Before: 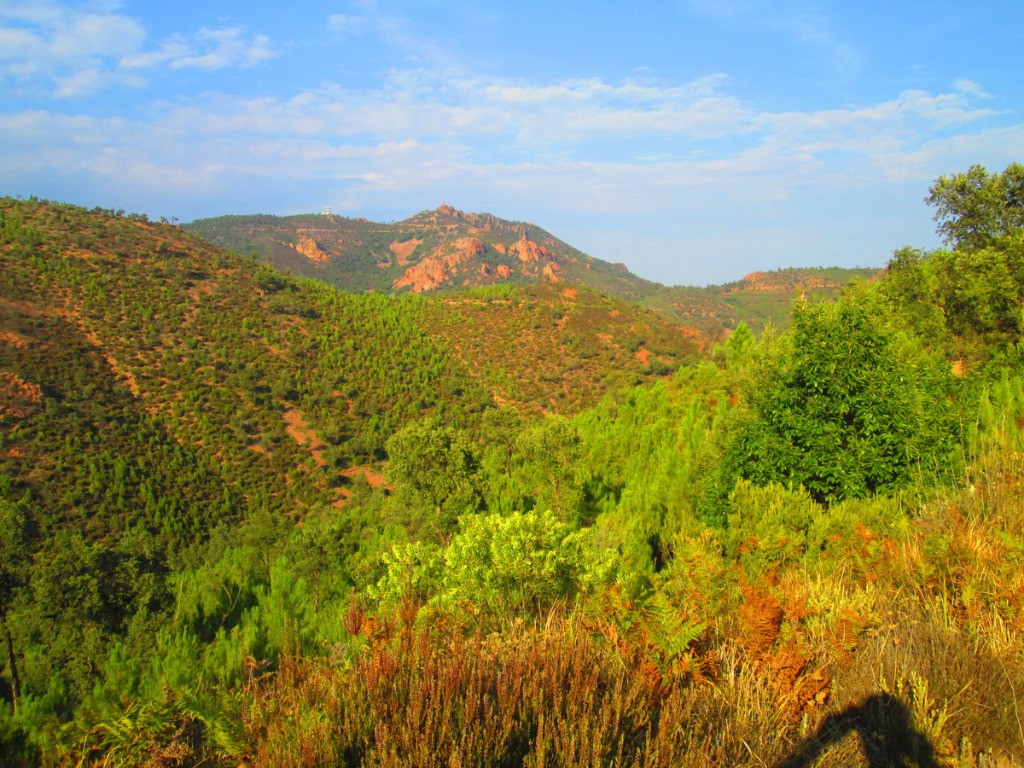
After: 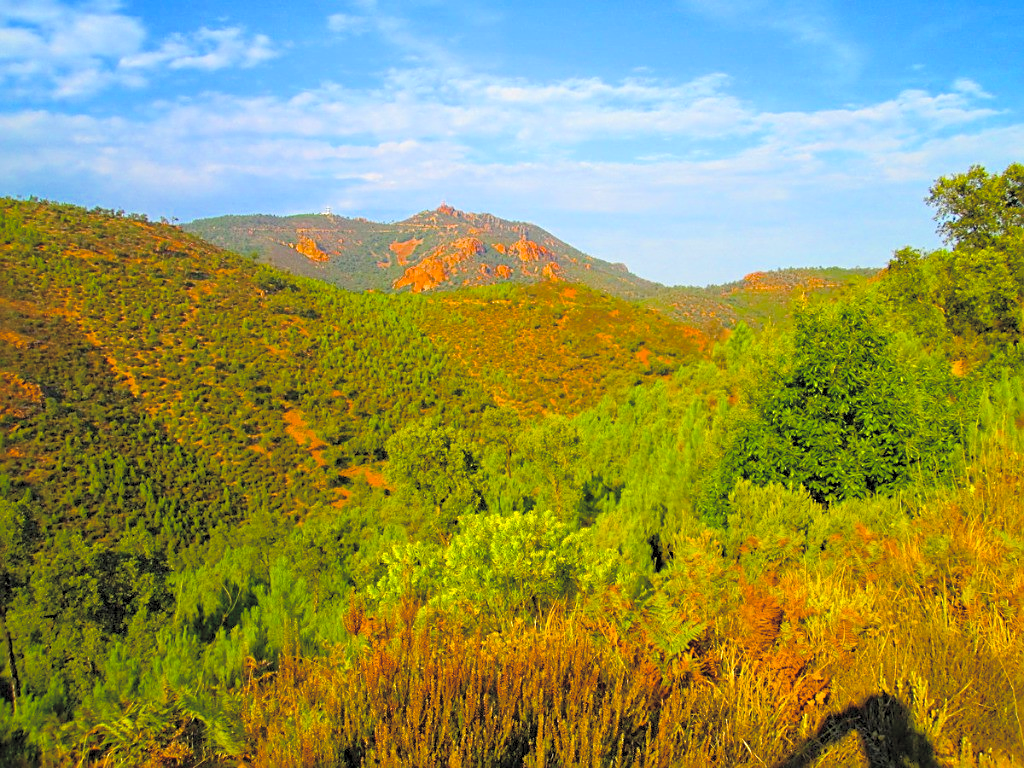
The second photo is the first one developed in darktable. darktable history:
contrast brightness saturation: brightness 0.283
color balance rgb: shadows fall-off 299.87%, white fulcrum 1.98 EV, highlights fall-off 299.822%, perceptual saturation grading › global saturation 30.17%, perceptual brilliance grading › highlights 10.137%, perceptual brilliance grading › shadows -4.841%, mask middle-gray fulcrum 99.354%, contrast gray fulcrum 38.27%, saturation formula JzAzBz (2021)
sharpen: on, module defaults
contrast equalizer: octaves 7, y [[0.524, 0.538, 0.547, 0.548, 0.538, 0.524], [0.5 ×6], [0.5 ×6], [0 ×6], [0 ×6]]
